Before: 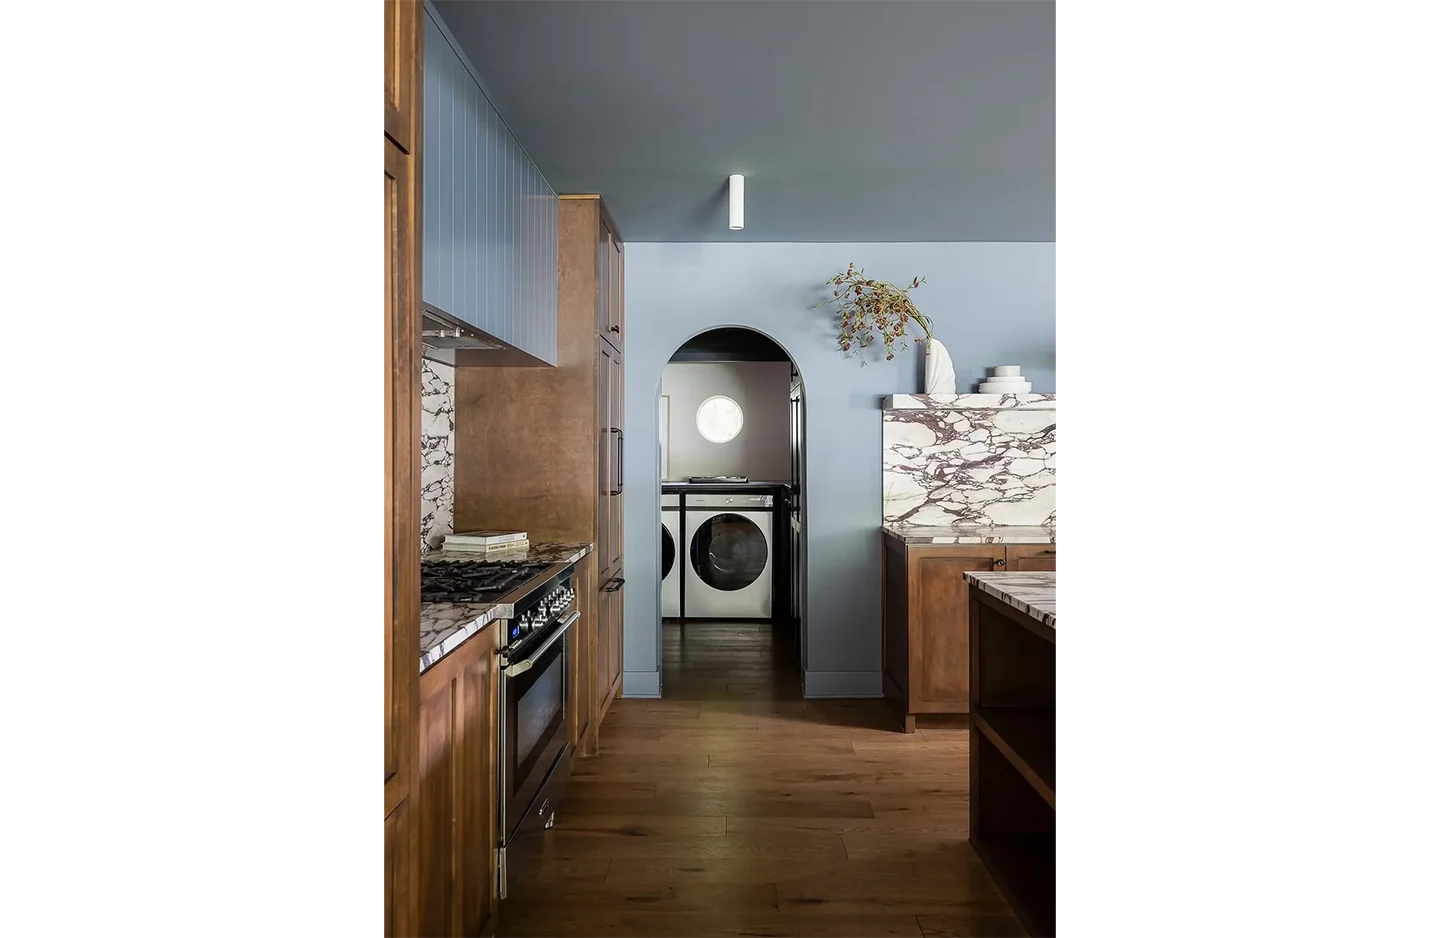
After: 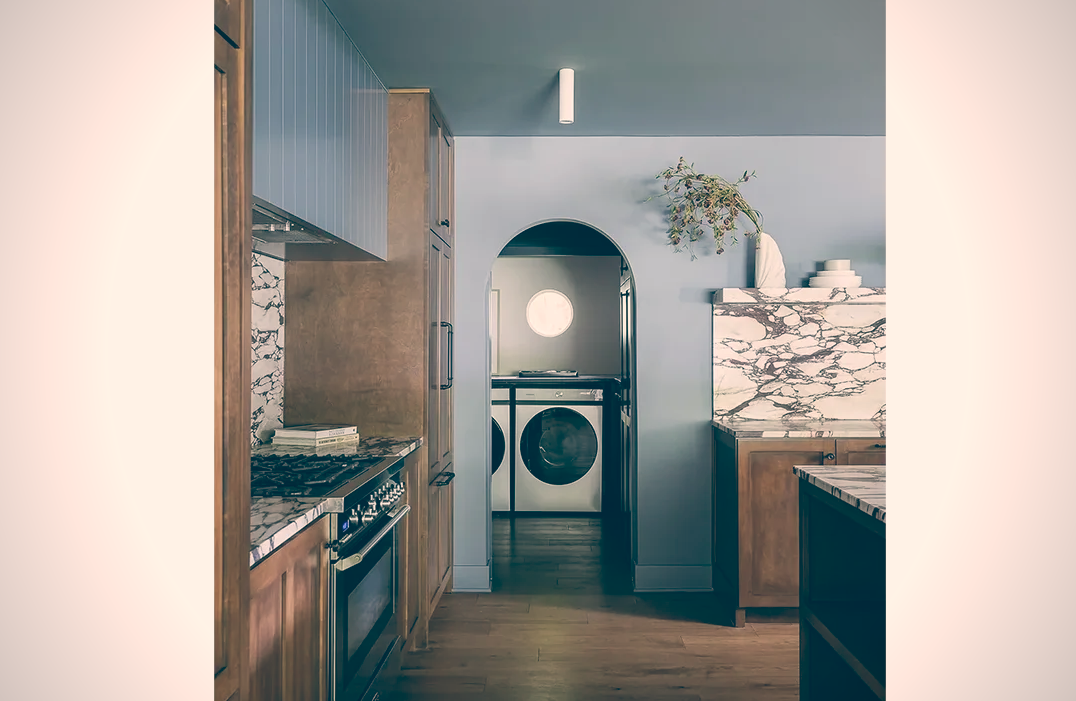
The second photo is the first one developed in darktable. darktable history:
crop and rotate: left 11.831%, top 11.346%, right 13.429%, bottom 13.899%
contrast brightness saturation: contrast -0.1, saturation -0.1
vignetting: unbound false
color balance: lift [1.006, 0.985, 1.002, 1.015], gamma [1, 0.953, 1.008, 1.047], gain [1.076, 1.13, 1.004, 0.87]
